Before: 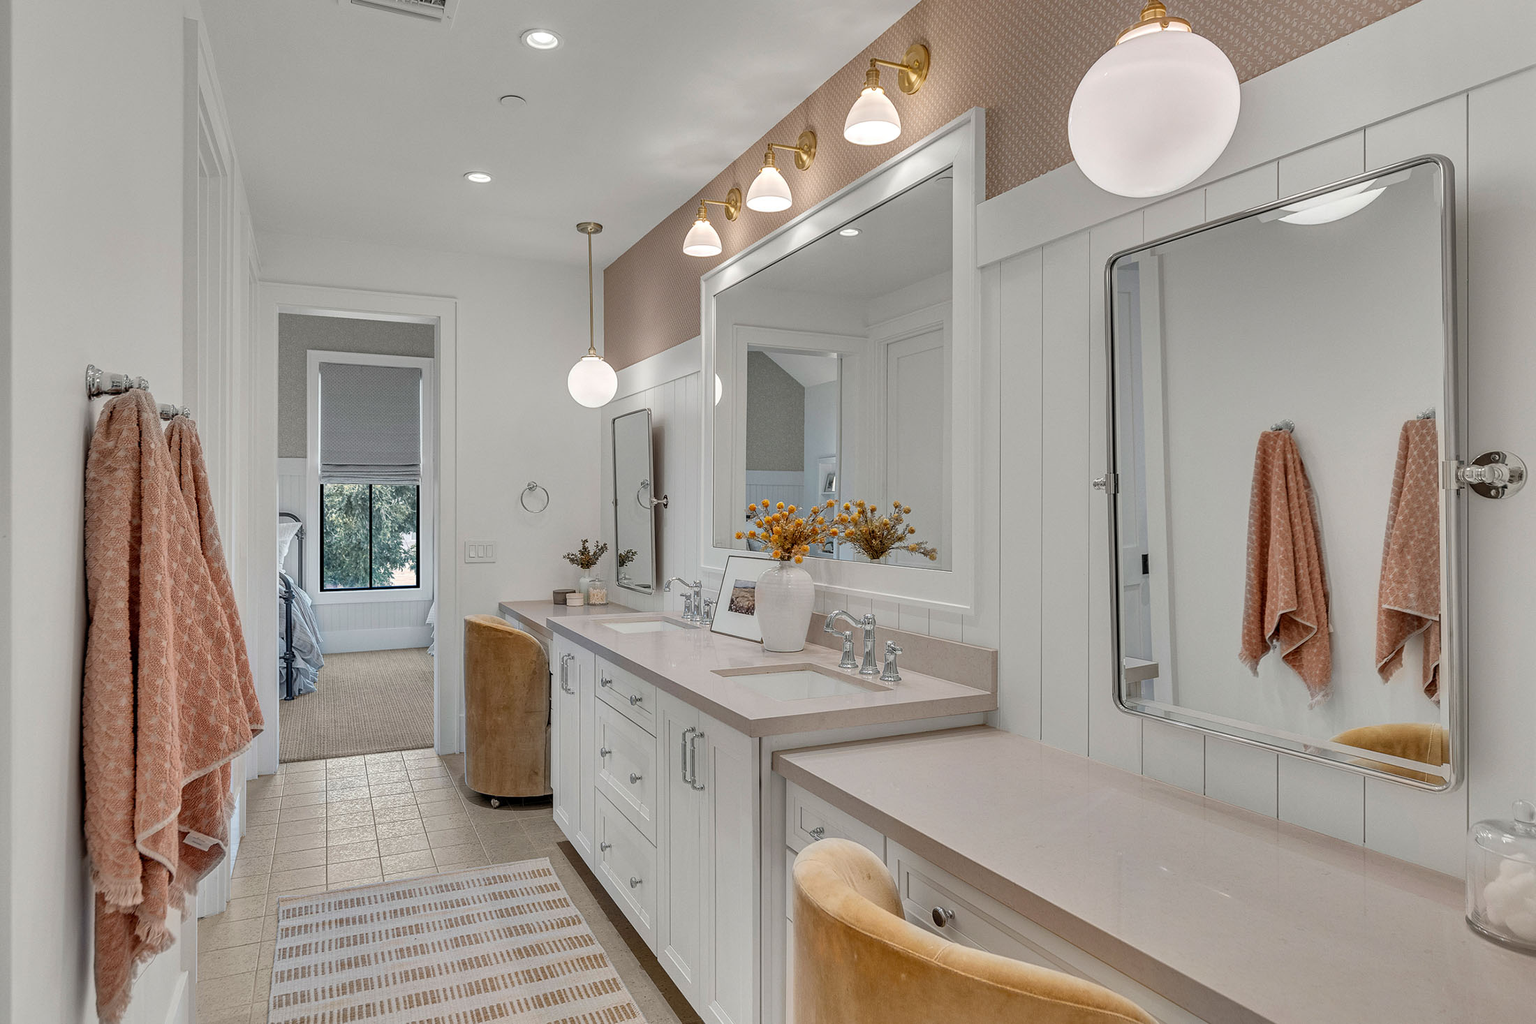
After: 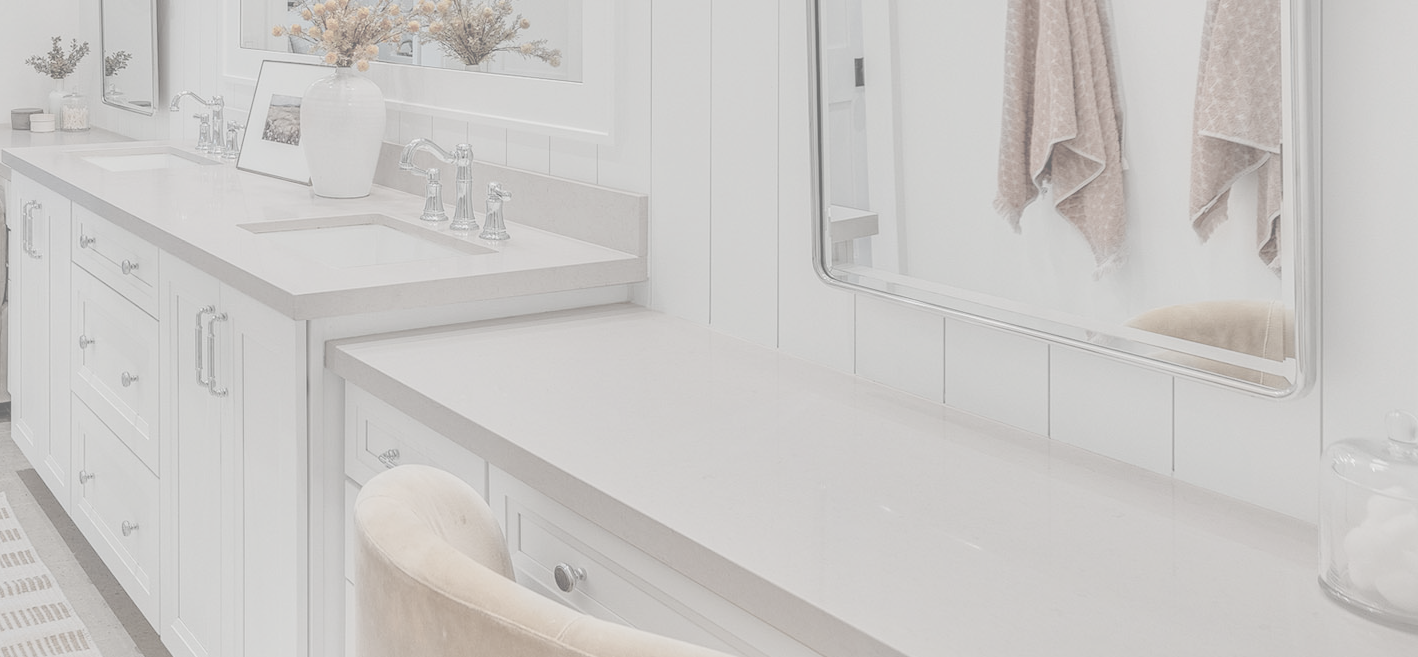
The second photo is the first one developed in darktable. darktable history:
exposure: compensate highlight preservation false
local contrast: highlights 100%, shadows 100%, detail 120%, midtone range 0.2
crop and rotate: left 35.509%, top 50.238%, bottom 4.934%
contrast brightness saturation: contrast -0.32, brightness 0.75, saturation -0.78
